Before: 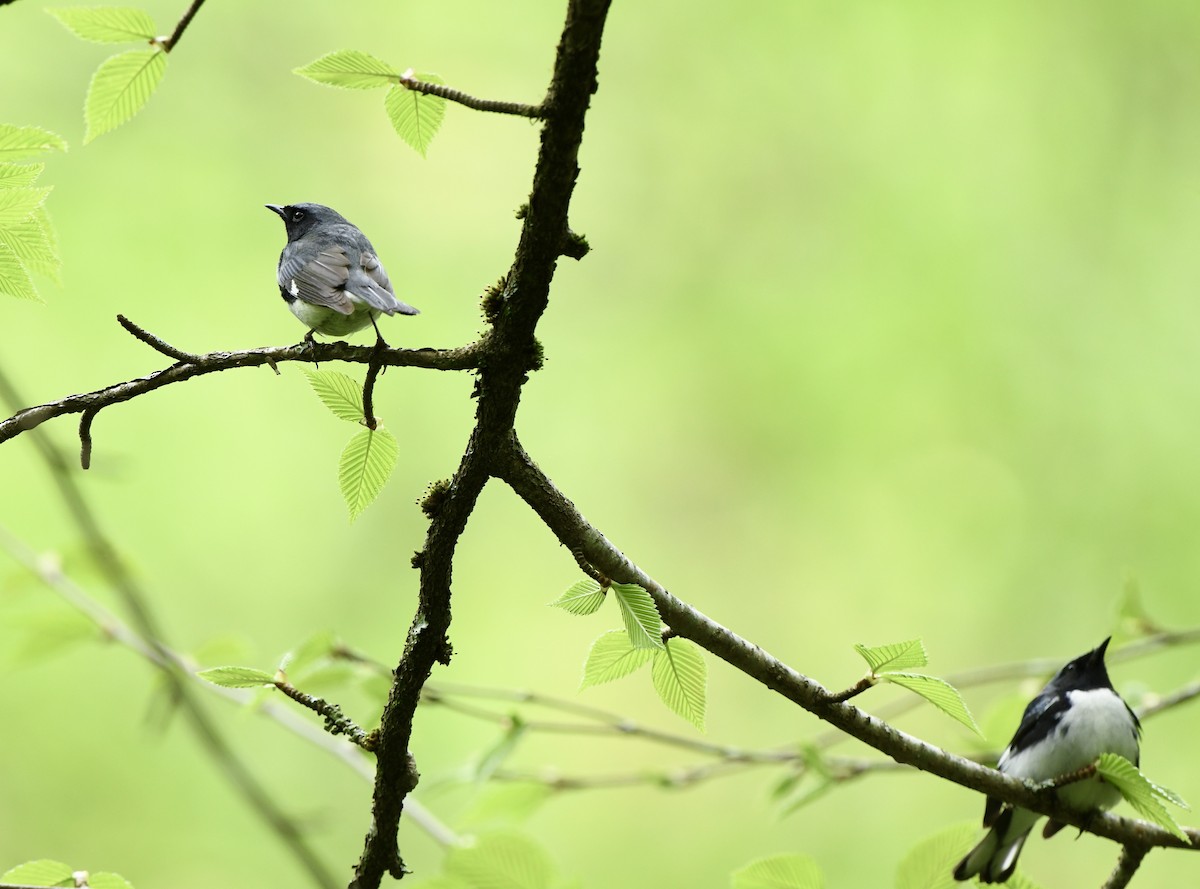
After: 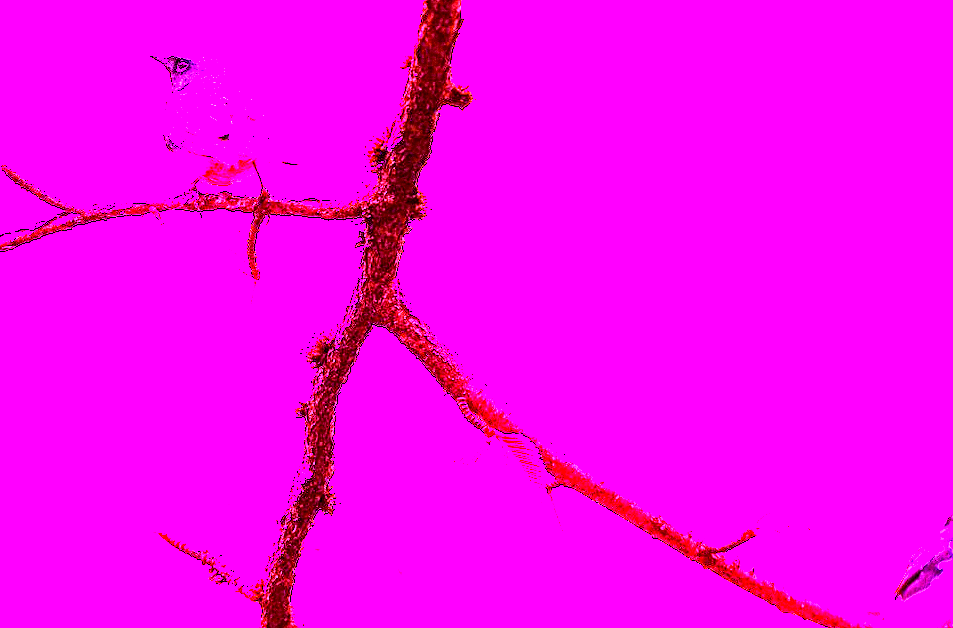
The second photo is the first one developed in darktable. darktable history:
crop: left 9.712%, top 16.928%, right 10.845%, bottom 12.332%
white balance: red 8, blue 8
contrast equalizer: octaves 7, y [[0.506, 0.531, 0.562, 0.606, 0.638, 0.669], [0.5 ×6], [0.5 ×6], [0 ×6], [0 ×6]]
grain: coarseness 0.09 ISO
